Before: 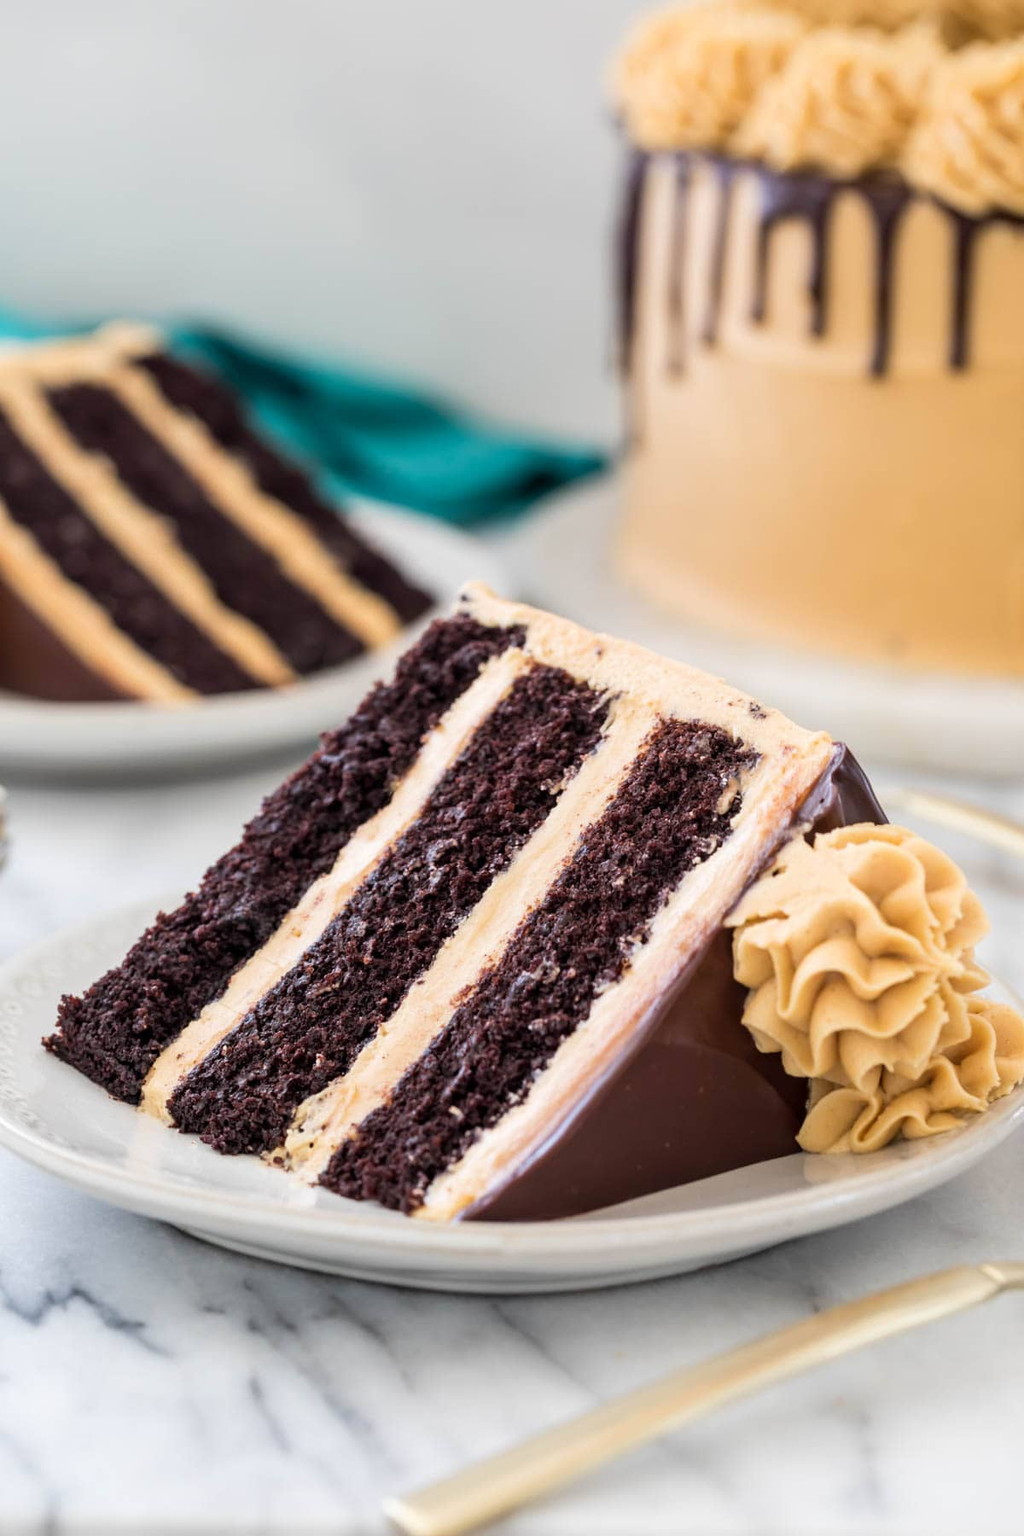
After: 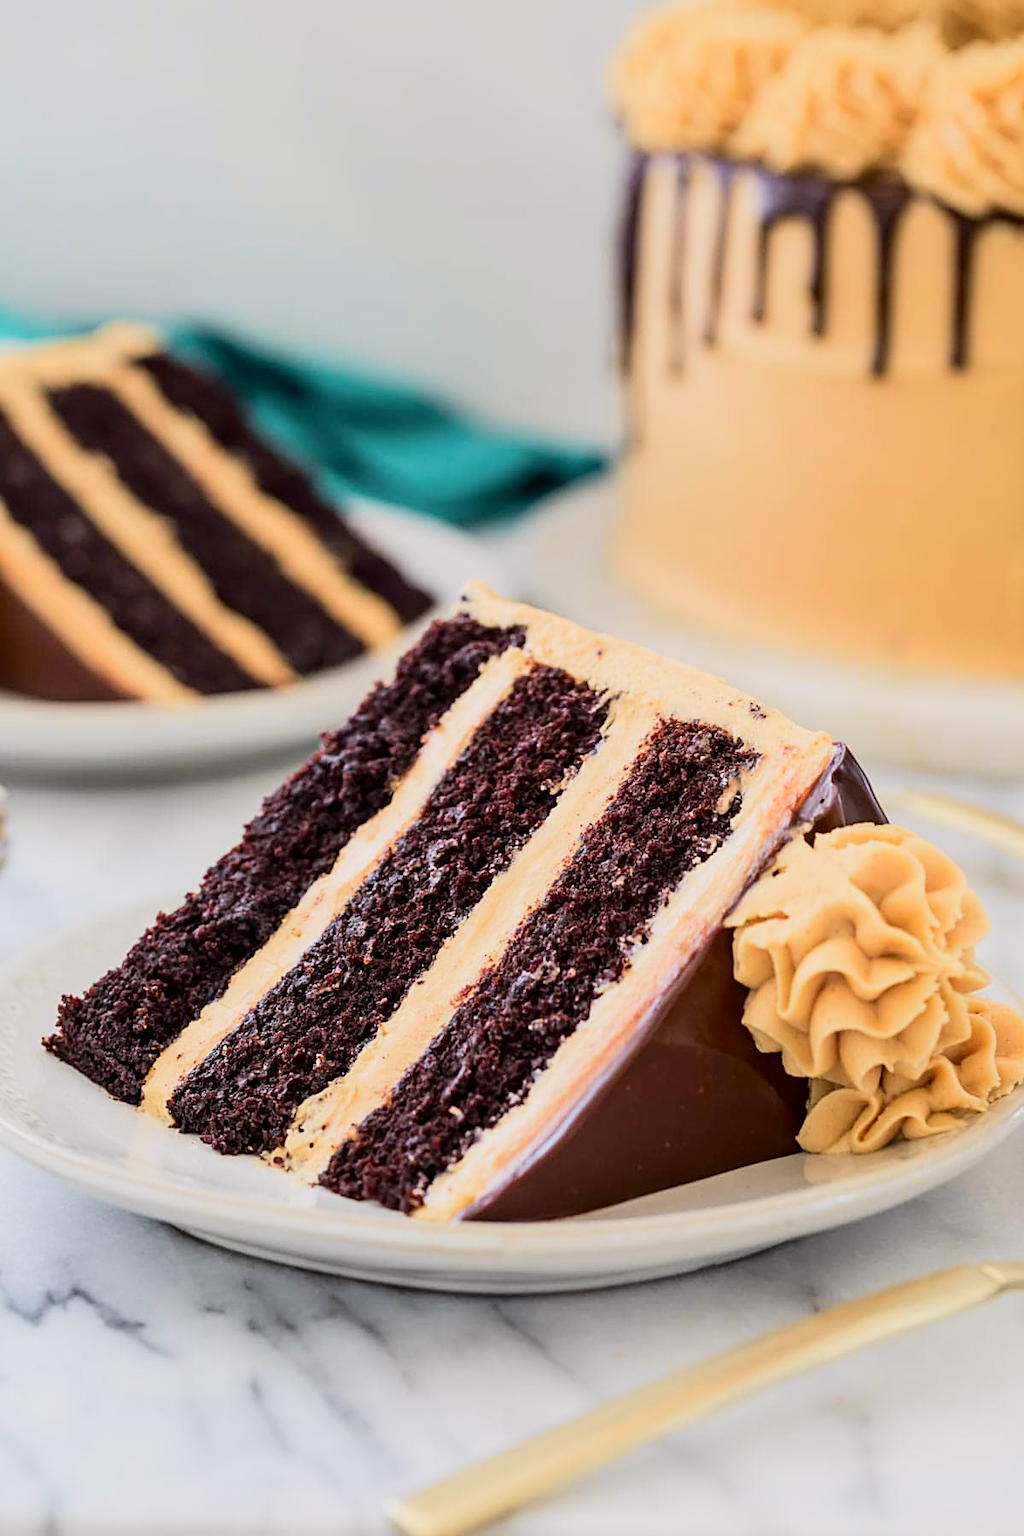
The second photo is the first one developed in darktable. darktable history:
sharpen: on, module defaults
tone curve: curves: ch0 [(0, 0) (0.091, 0.066) (0.184, 0.16) (0.491, 0.519) (0.748, 0.765) (1, 0.919)]; ch1 [(0, 0) (0.179, 0.173) (0.322, 0.32) (0.424, 0.424) (0.502, 0.504) (0.56, 0.575) (0.631, 0.675) (0.777, 0.806) (1, 1)]; ch2 [(0, 0) (0.434, 0.447) (0.497, 0.498) (0.539, 0.566) (0.676, 0.691) (1, 1)], color space Lab, independent channels, preserve colors none
